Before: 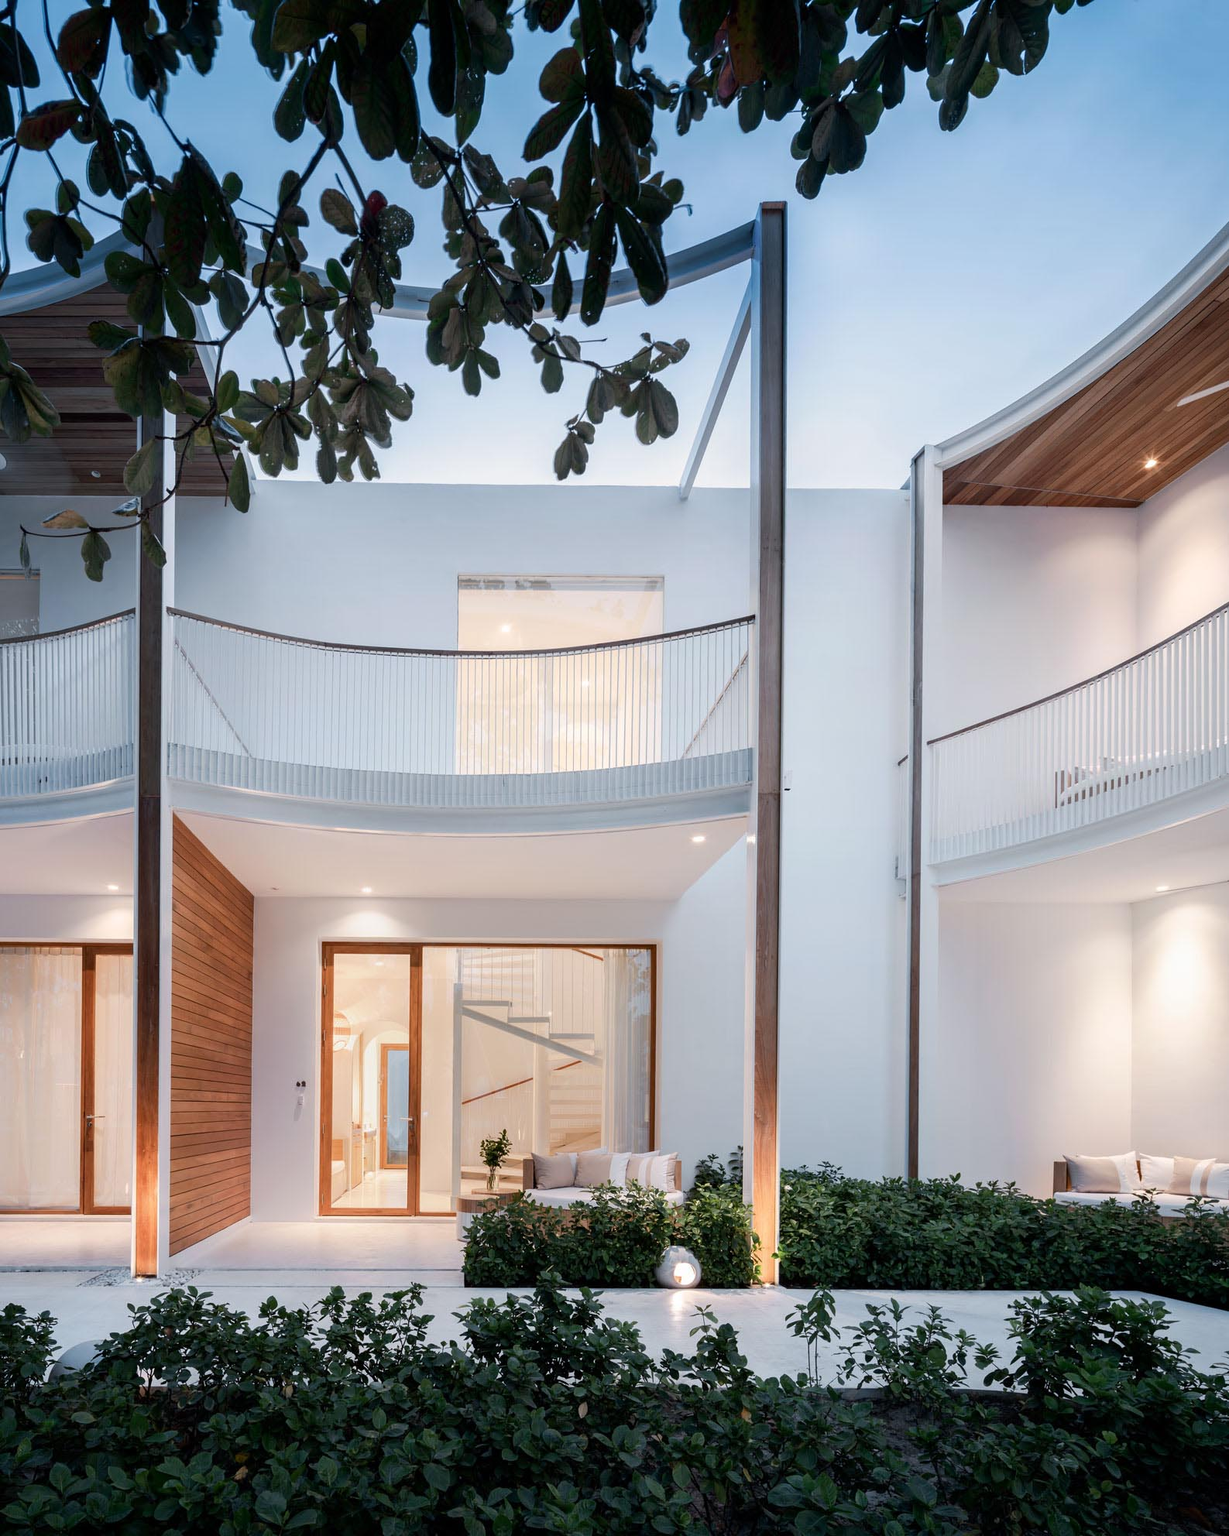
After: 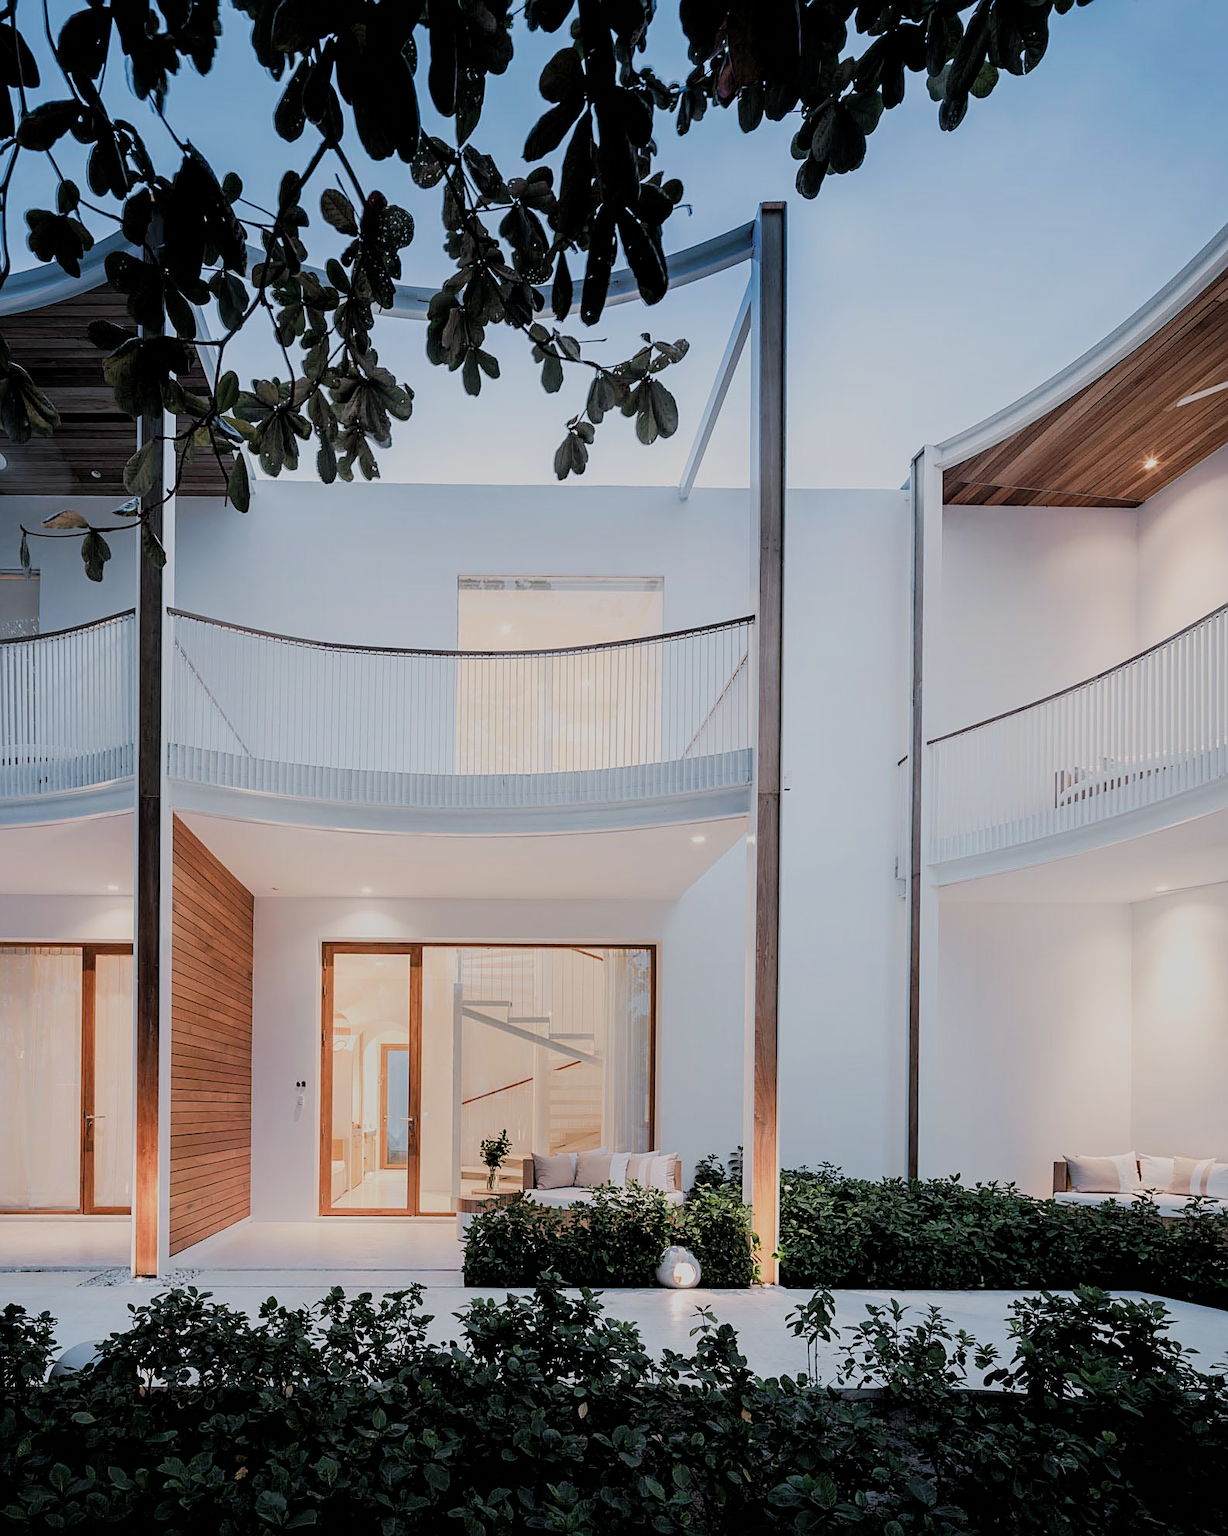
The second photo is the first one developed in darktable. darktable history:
sharpen: on, module defaults
filmic rgb: black relative exposure -6.91 EV, white relative exposure 5.61 EV, hardness 2.86, color science v4 (2020), contrast in shadows soft, contrast in highlights soft
